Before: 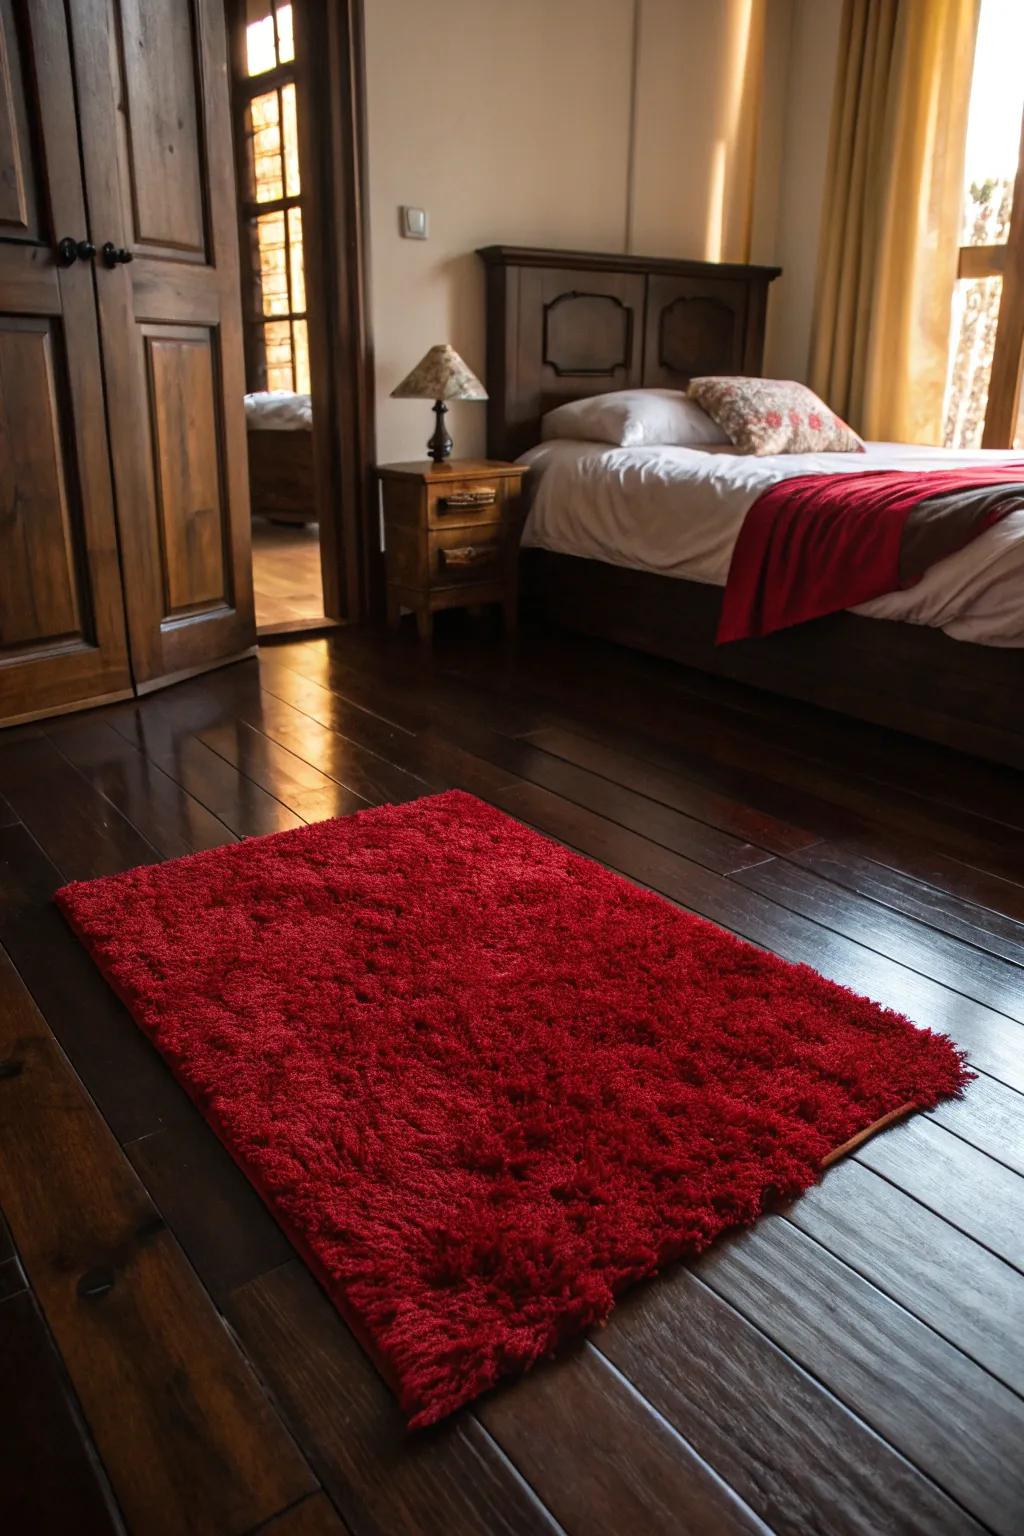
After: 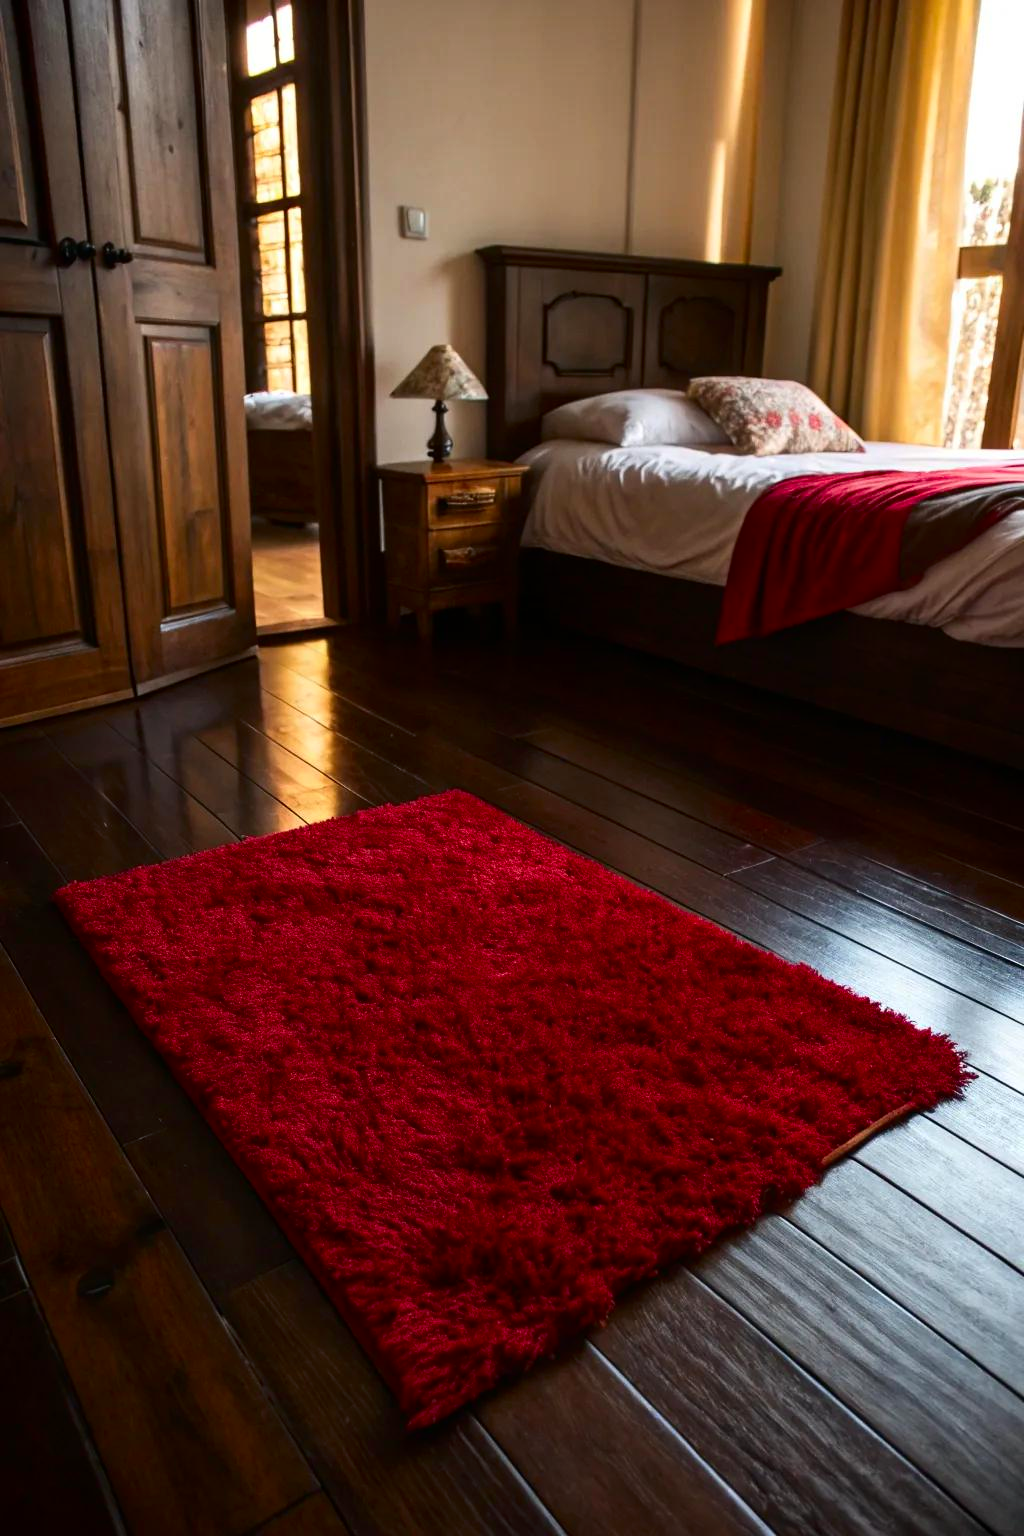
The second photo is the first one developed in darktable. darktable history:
contrast brightness saturation: contrast 0.127, brightness -0.054, saturation 0.16
